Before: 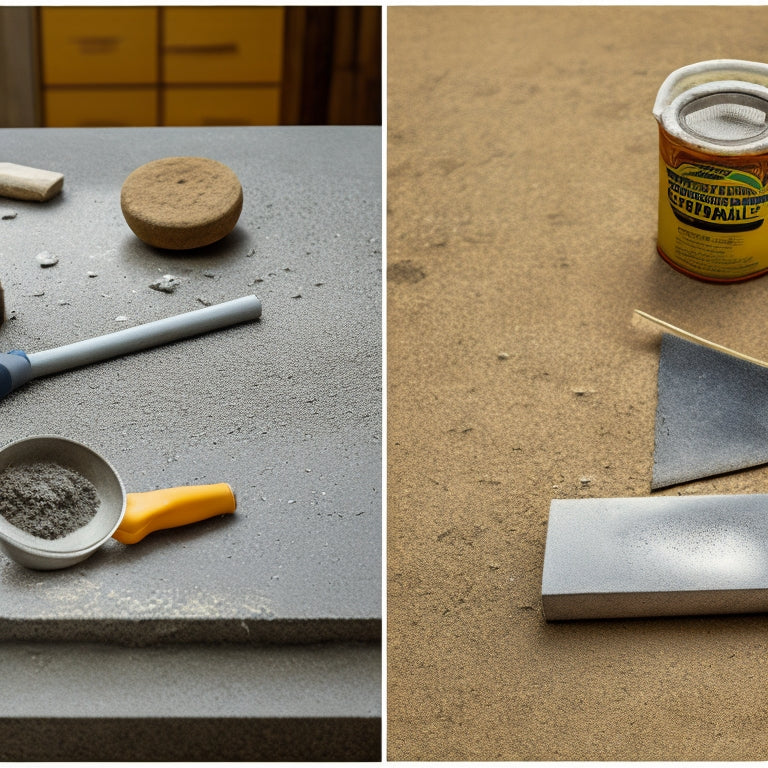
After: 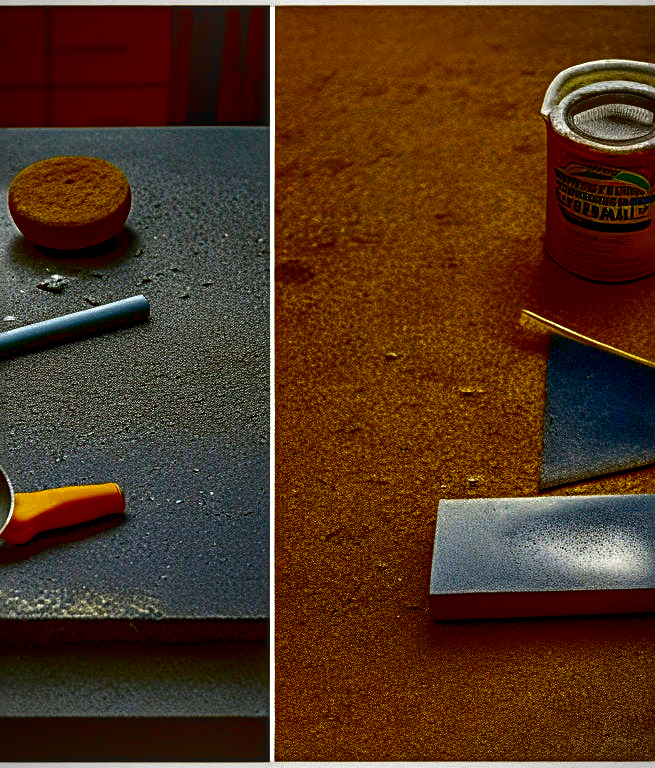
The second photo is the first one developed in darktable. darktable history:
color balance rgb: linear chroma grading › global chroma 18.9%, perceptual saturation grading › global saturation 20%, perceptual saturation grading › highlights -25%, perceptual saturation grading › shadows 50%, global vibrance 18.93%
rotate and perspective: automatic cropping original format, crop left 0, crop top 0
crop and rotate: left 14.584%
haze removal: compatibility mode true, adaptive false
local contrast: on, module defaults
vignetting: fall-off start 91.19%
contrast brightness saturation: brightness -1, saturation 1
sharpen: radius 2.543, amount 0.636
